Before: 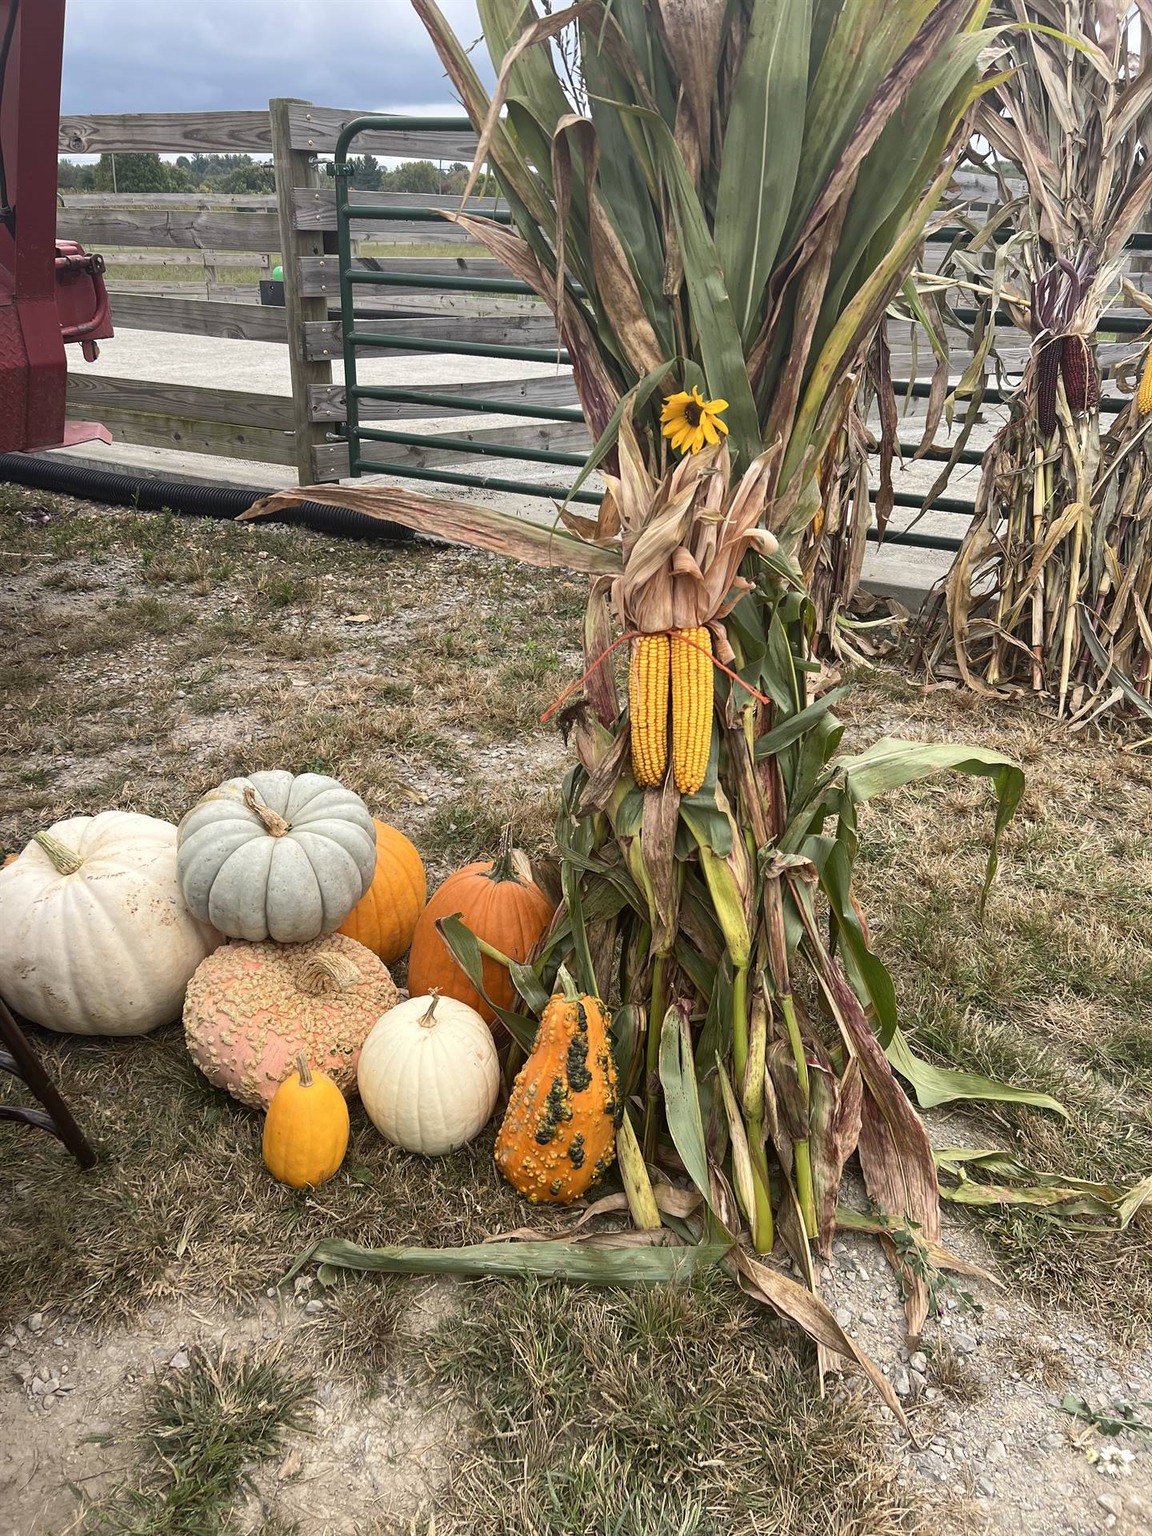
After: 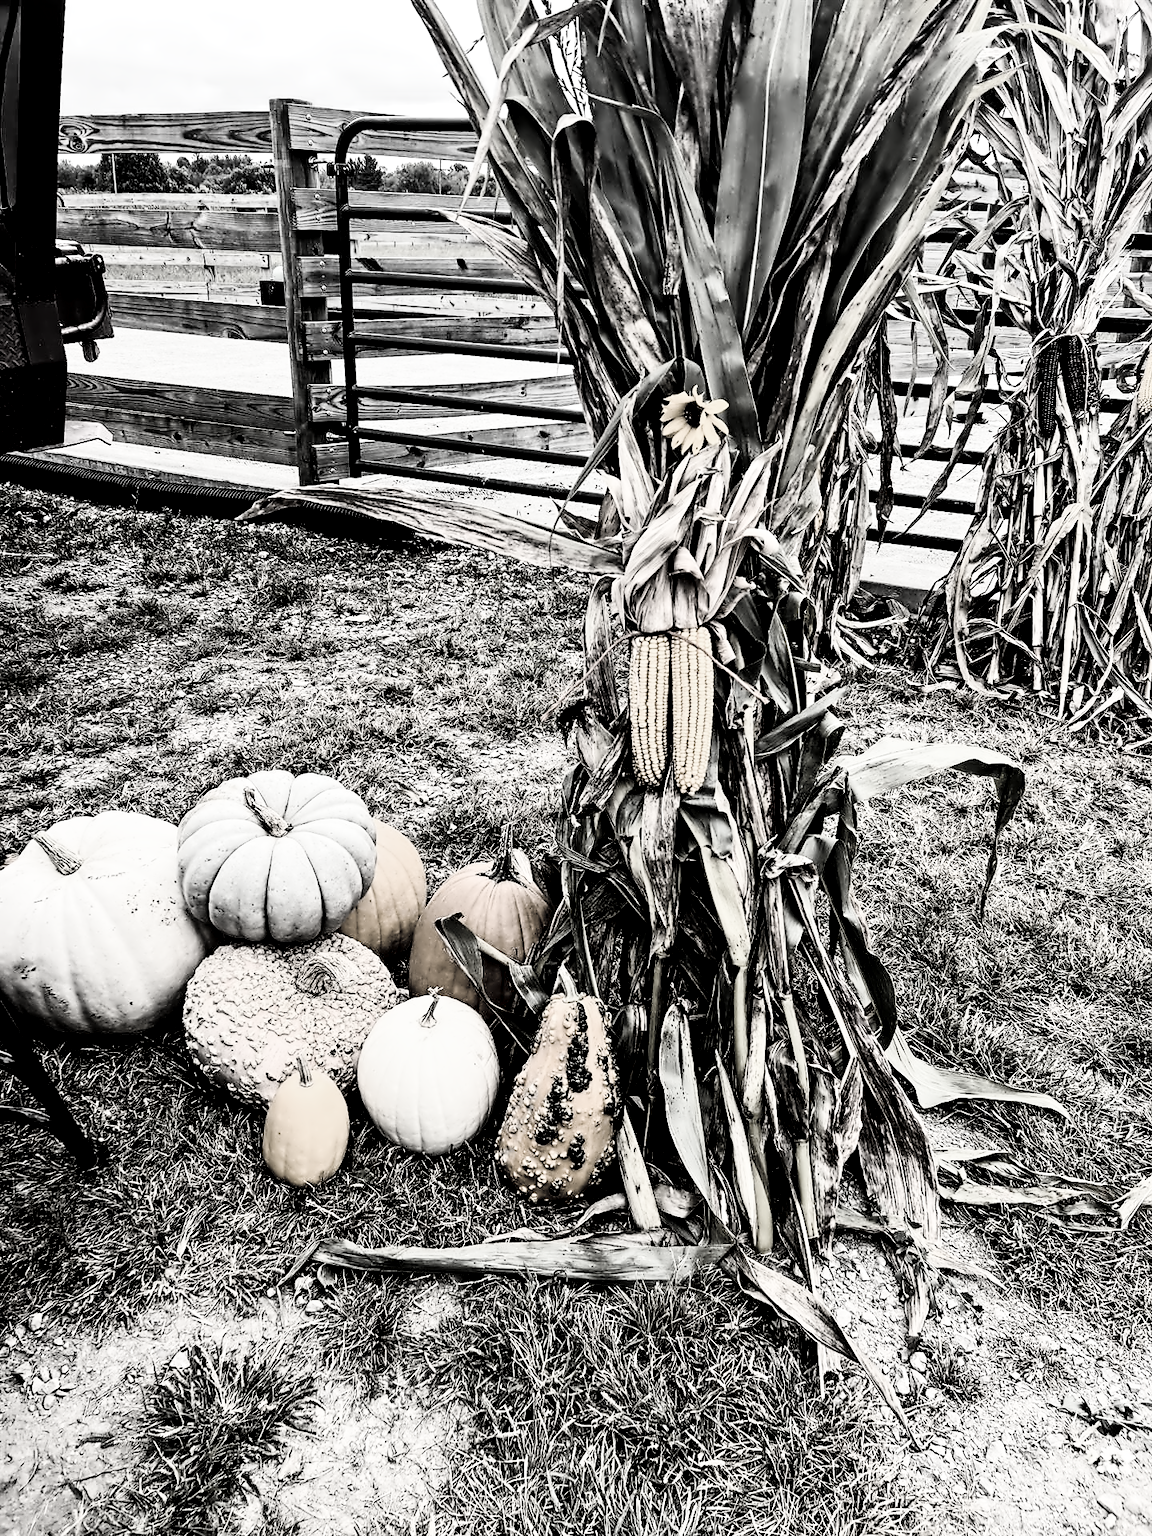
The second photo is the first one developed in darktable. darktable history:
rgb curve: curves: ch0 [(0, 0) (0.21, 0.15) (0.24, 0.21) (0.5, 0.75) (0.75, 0.96) (0.89, 0.99) (1, 1)]; ch1 [(0, 0.02) (0.21, 0.13) (0.25, 0.2) (0.5, 0.67) (0.75, 0.9) (0.89, 0.97) (1, 1)]; ch2 [(0, 0.02) (0.21, 0.13) (0.25, 0.2) (0.5, 0.67) (0.75, 0.9) (0.89, 0.97) (1, 1)], compensate middle gray true
exposure: black level correction 0.046, exposure -0.228 EV, compensate highlight preservation false
contrast equalizer: octaves 7, y [[0.5, 0.542, 0.583, 0.625, 0.667, 0.708], [0.5 ×6], [0.5 ×6], [0, 0.033, 0.067, 0.1, 0.133, 0.167], [0, 0.05, 0.1, 0.15, 0.2, 0.25]]
color zones: curves: ch0 [(0, 0.613) (0.01, 0.613) (0.245, 0.448) (0.498, 0.529) (0.642, 0.665) (0.879, 0.777) (0.99, 0.613)]; ch1 [(0, 0.035) (0.121, 0.189) (0.259, 0.197) (0.415, 0.061) (0.589, 0.022) (0.732, 0.022) (0.857, 0.026) (0.991, 0.053)]
color correction: saturation 0.2
